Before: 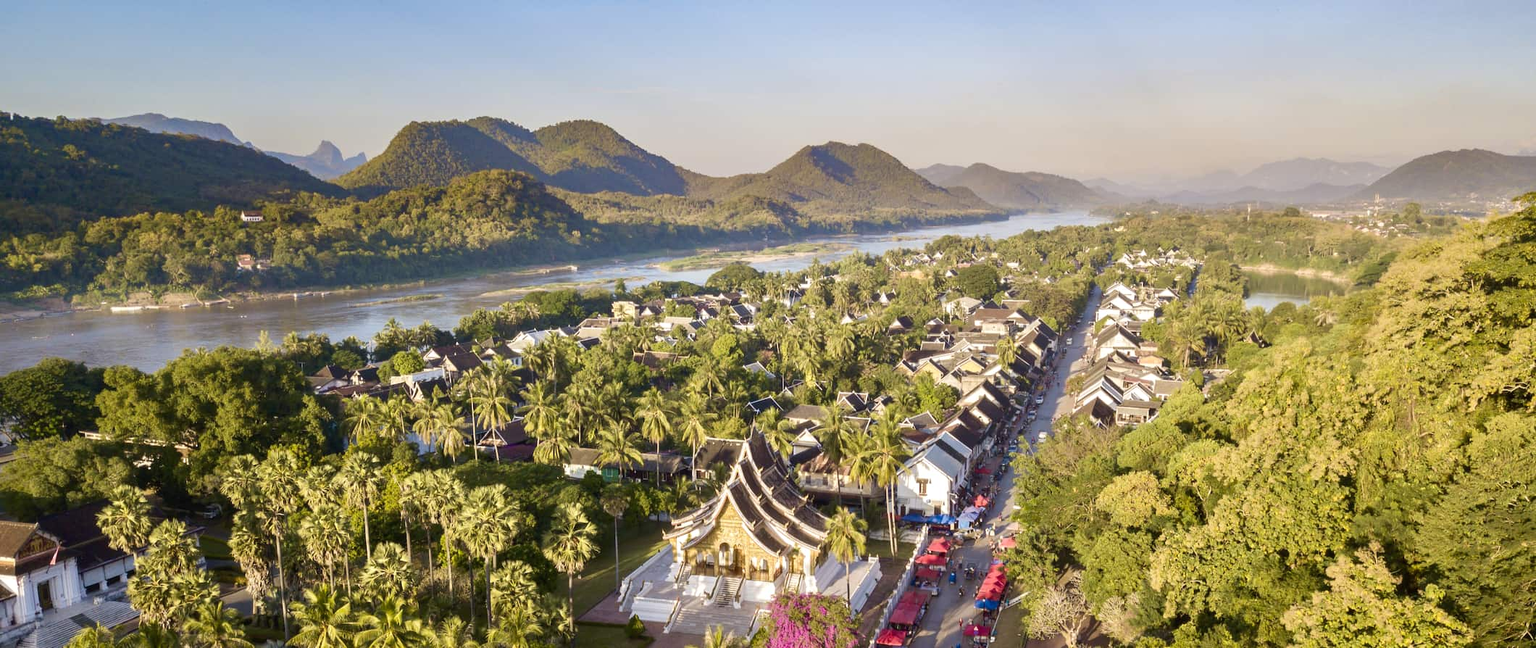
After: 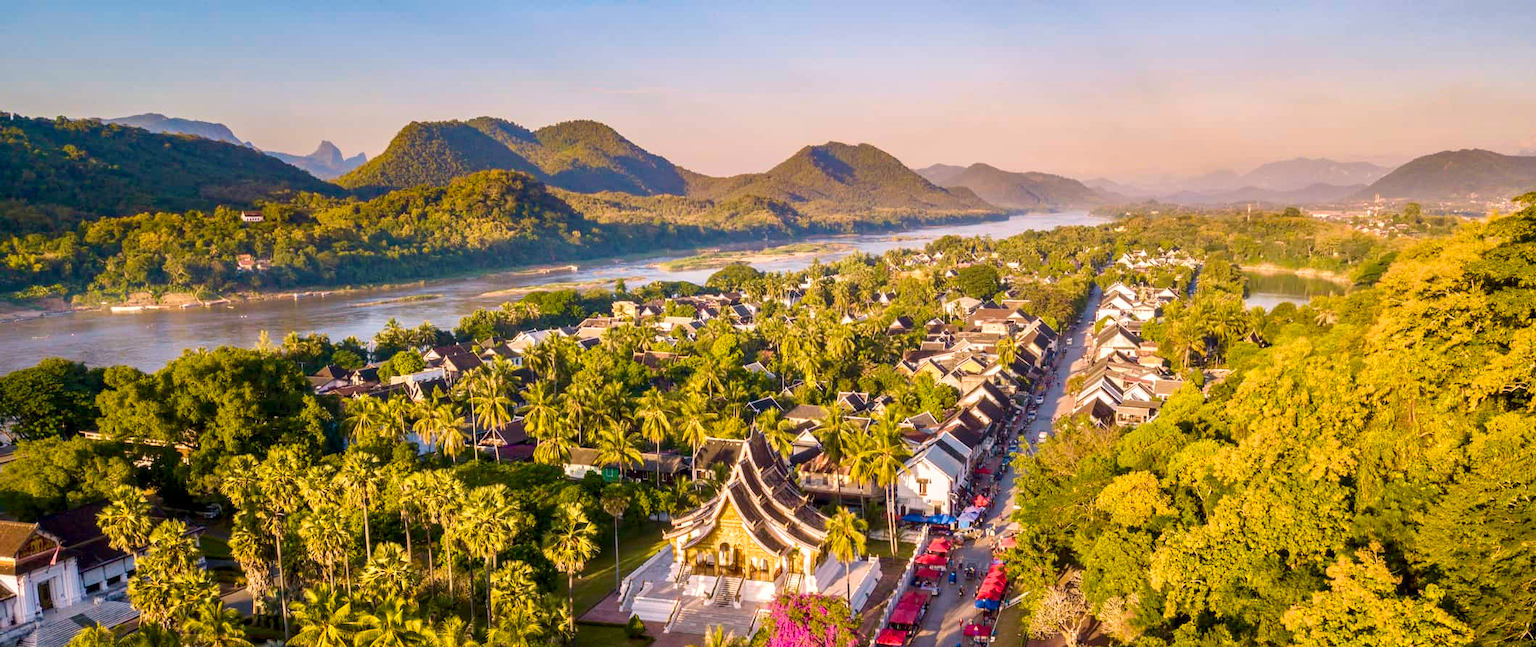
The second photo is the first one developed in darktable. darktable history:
local contrast: on, module defaults
color balance rgb: highlights gain › chroma 2.456%, highlights gain › hue 35.69°, perceptual saturation grading › global saturation 25.177%, global vibrance 20%
